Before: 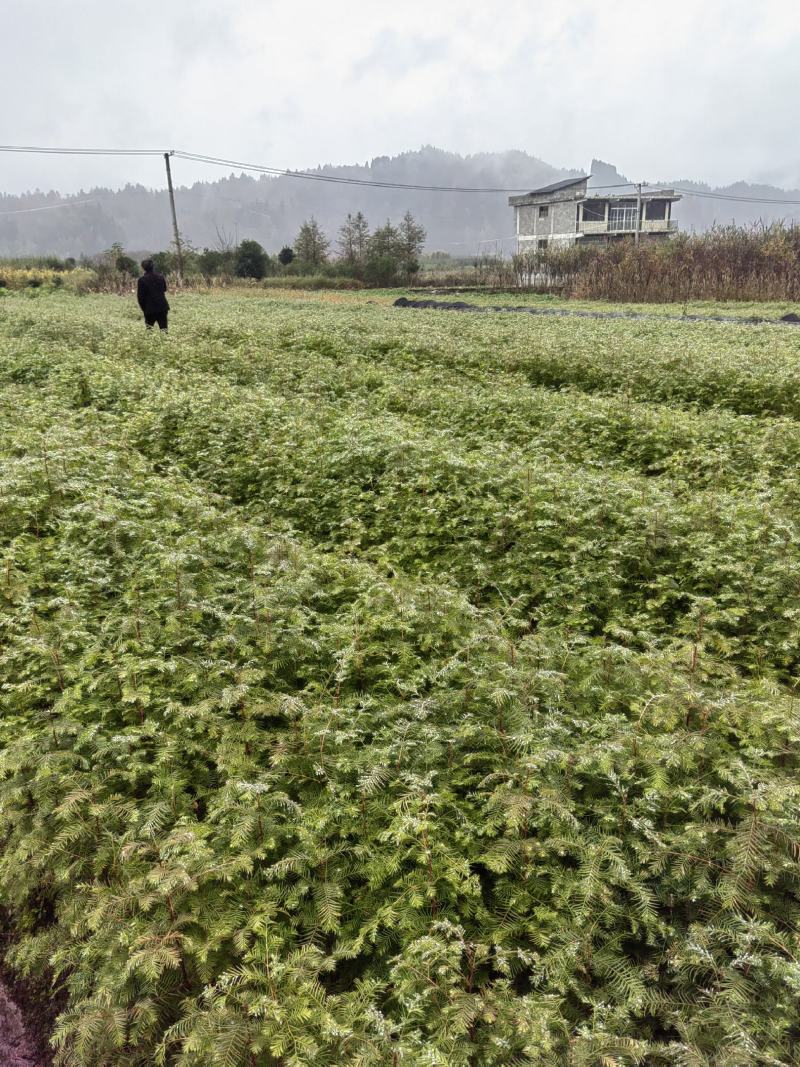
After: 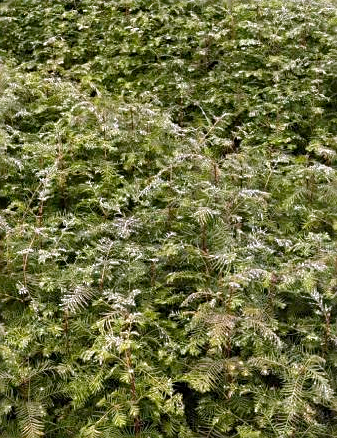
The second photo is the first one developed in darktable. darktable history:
sharpen: on, module defaults
crop: left 37.221%, top 45.169%, right 20.63%, bottom 13.777%
exposure: black level correction 0.001, exposure 0.014 EV, compensate highlight preservation false
white balance: red 1.042, blue 1.17
